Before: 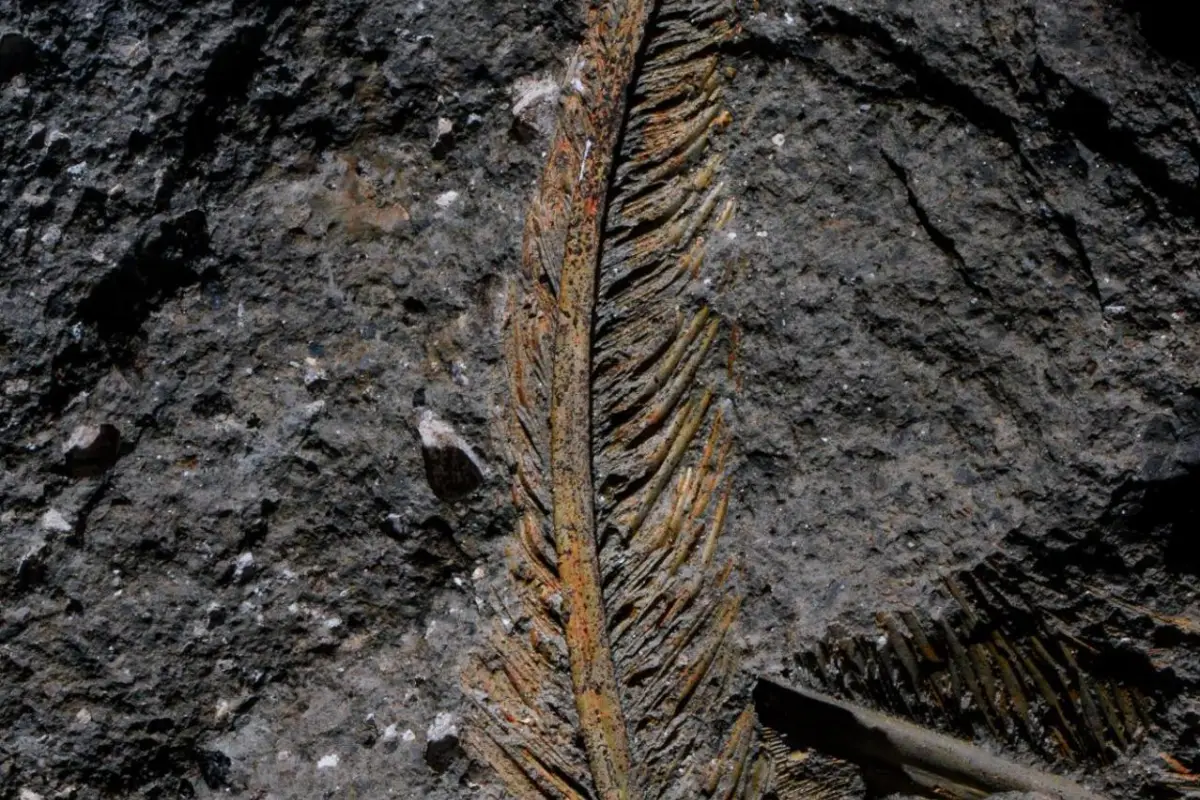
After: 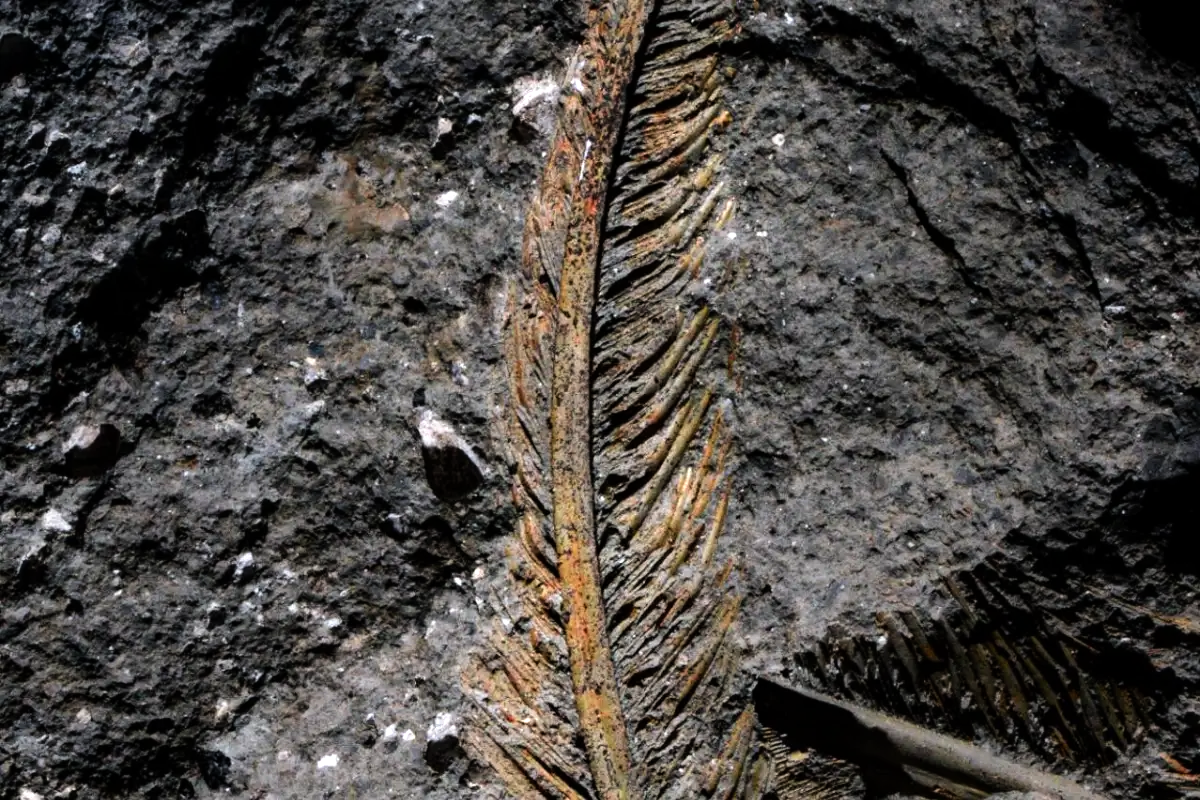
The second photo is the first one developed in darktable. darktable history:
tone equalizer: -8 EV -1.07 EV, -7 EV -1.03 EV, -6 EV -0.853 EV, -5 EV -0.59 EV, -3 EV 0.545 EV, -2 EV 0.892 EV, -1 EV 1.01 EV, +0 EV 1.07 EV, mask exposure compensation -0.486 EV
